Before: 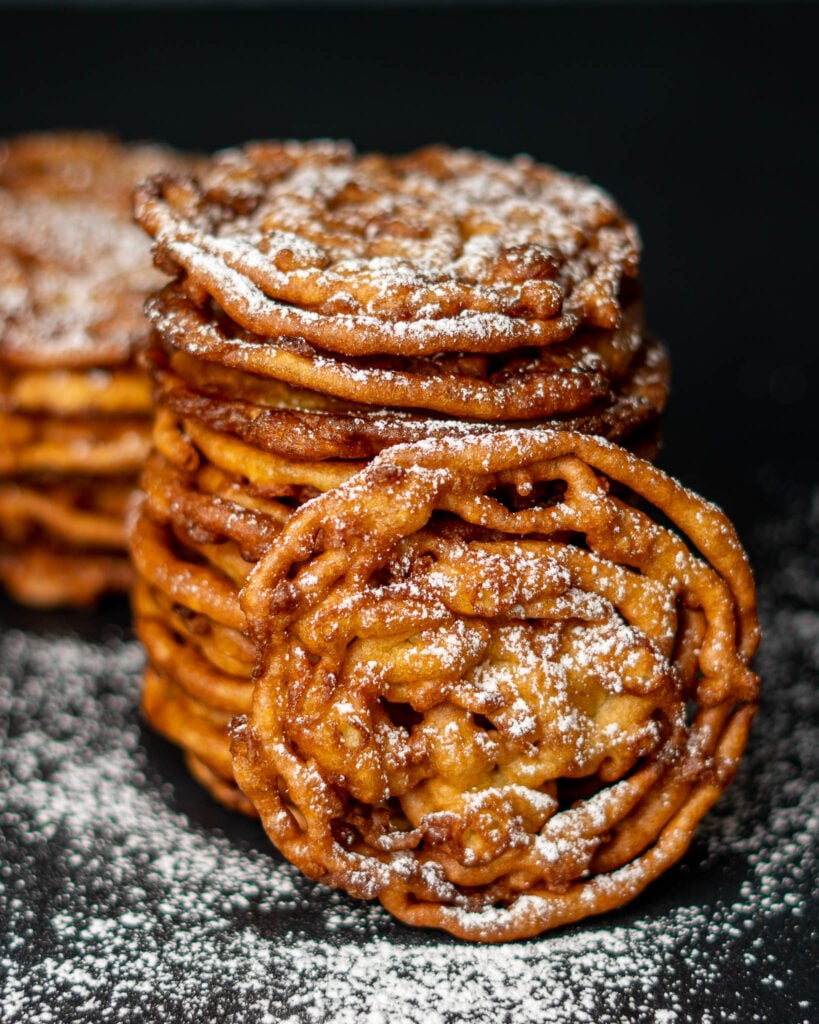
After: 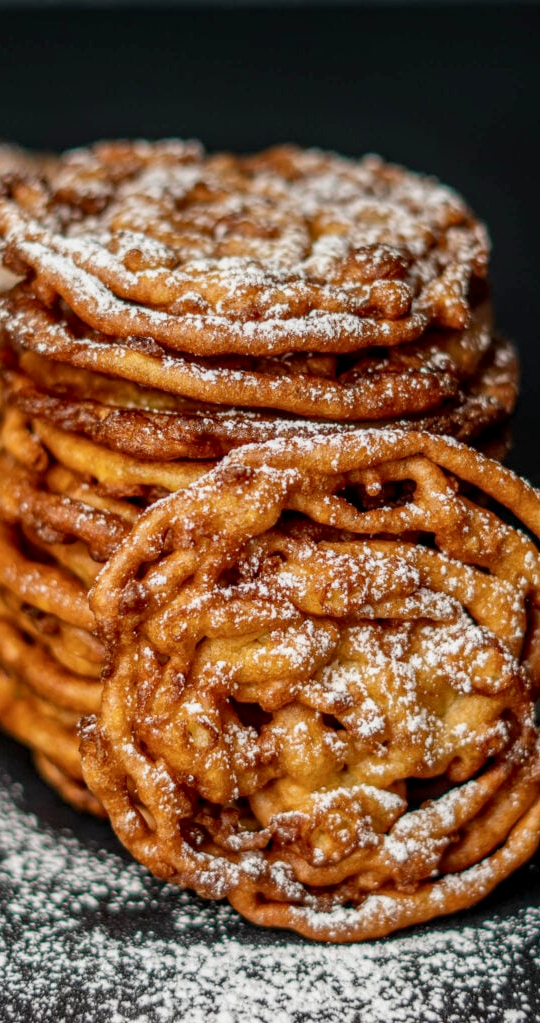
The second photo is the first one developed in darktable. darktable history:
contrast brightness saturation: contrast 0.15, brightness 0.05
tone equalizer: -8 EV 0.25 EV, -7 EV 0.417 EV, -6 EV 0.417 EV, -5 EV 0.25 EV, -3 EV -0.25 EV, -2 EV -0.417 EV, -1 EV -0.417 EV, +0 EV -0.25 EV, edges refinement/feathering 500, mask exposure compensation -1.57 EV, preserve details guided filter
crop and rotate: left 18.442%, right 15.508%
local contrast: on, module defaults
